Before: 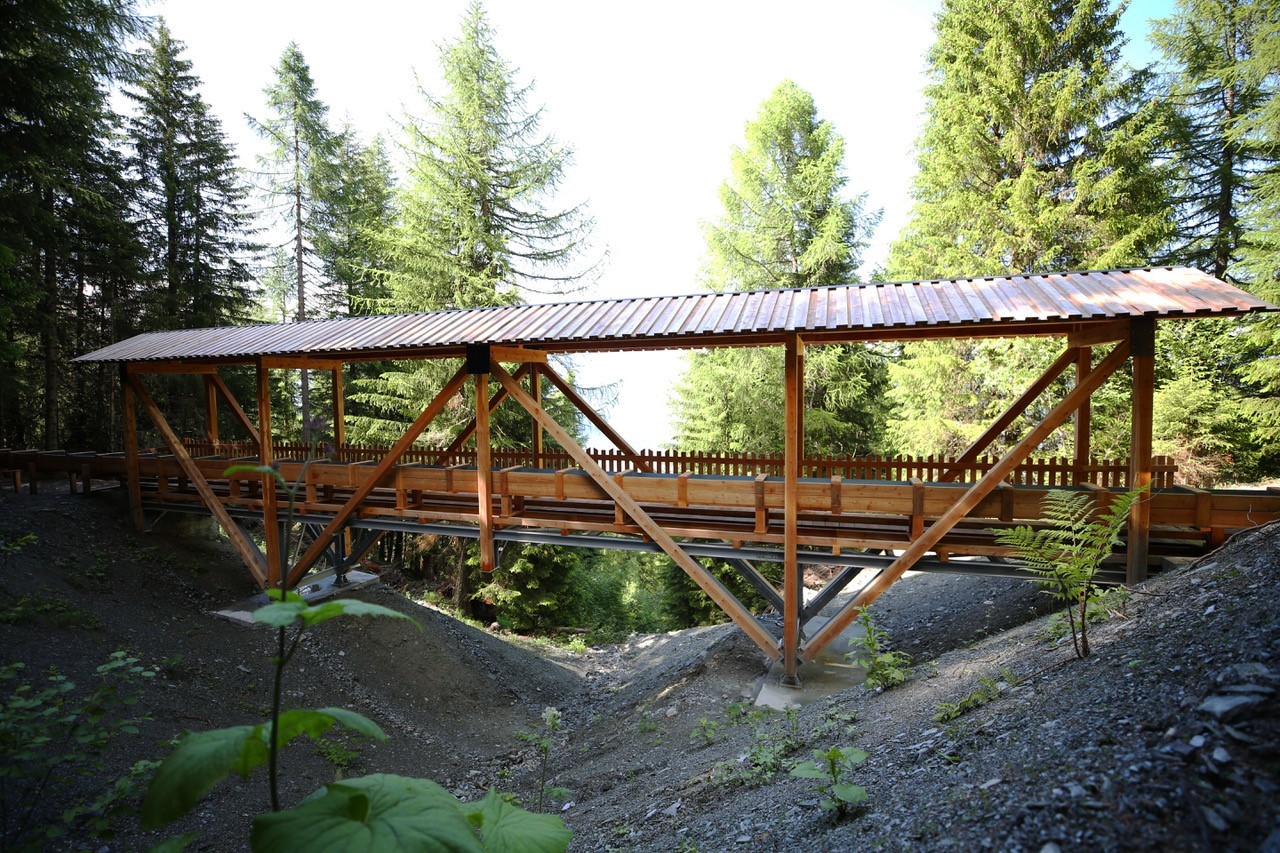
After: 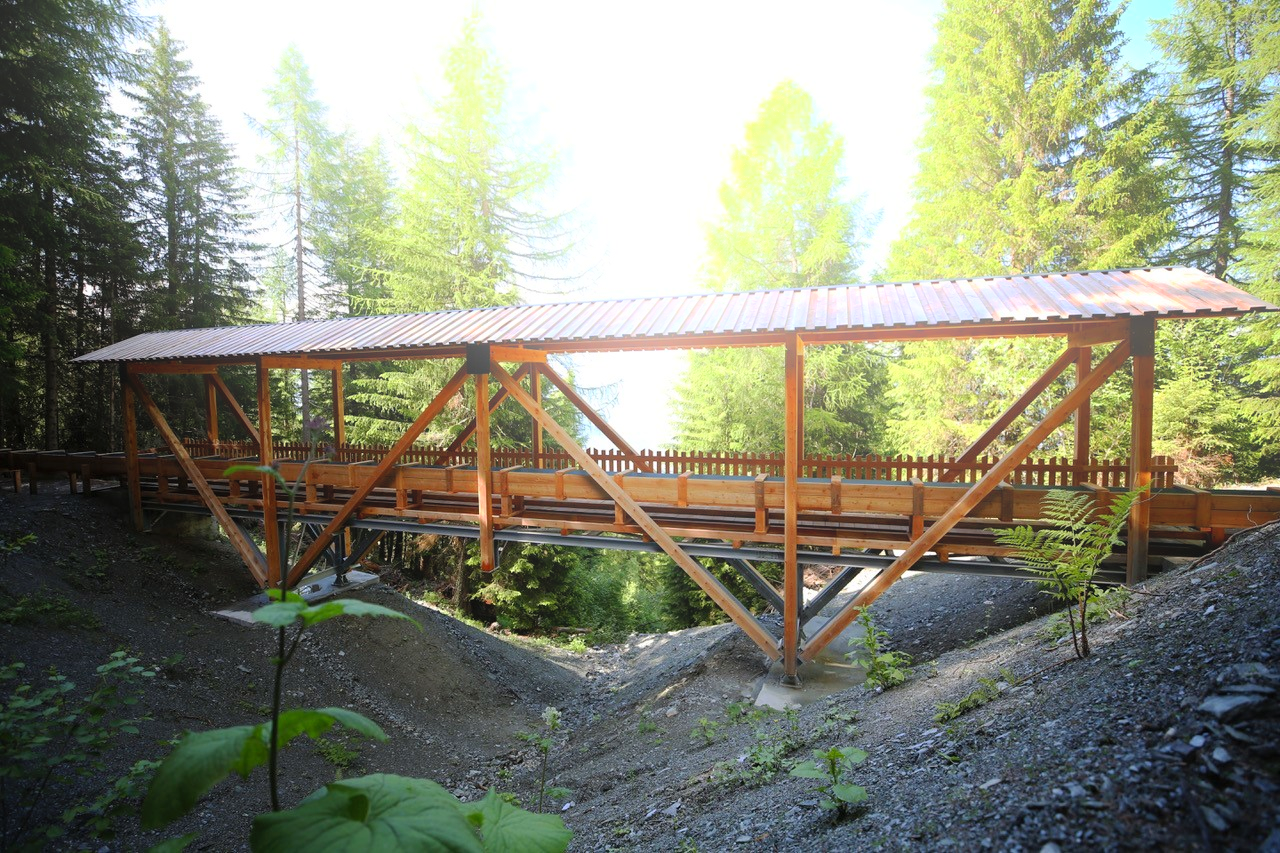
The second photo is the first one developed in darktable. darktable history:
contrast brightness saturation: contrast 0.03, brightness 0.06, saturation 0.13
bloom: on, module defaults
